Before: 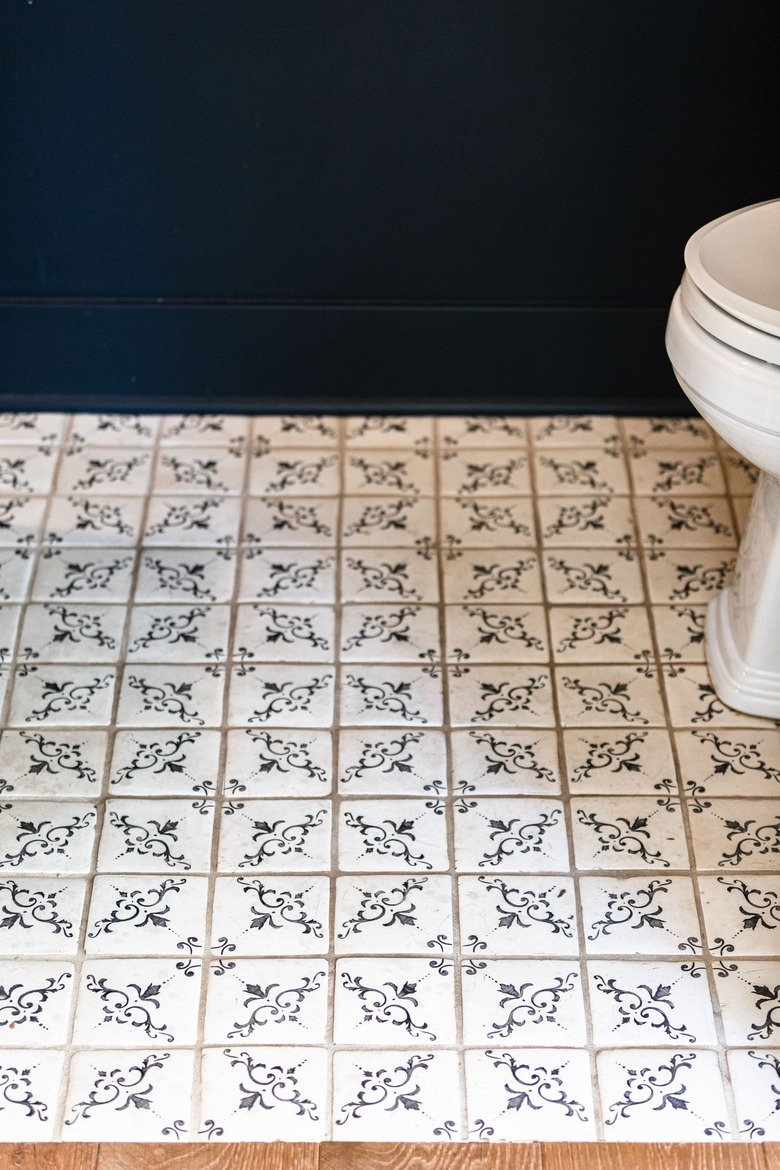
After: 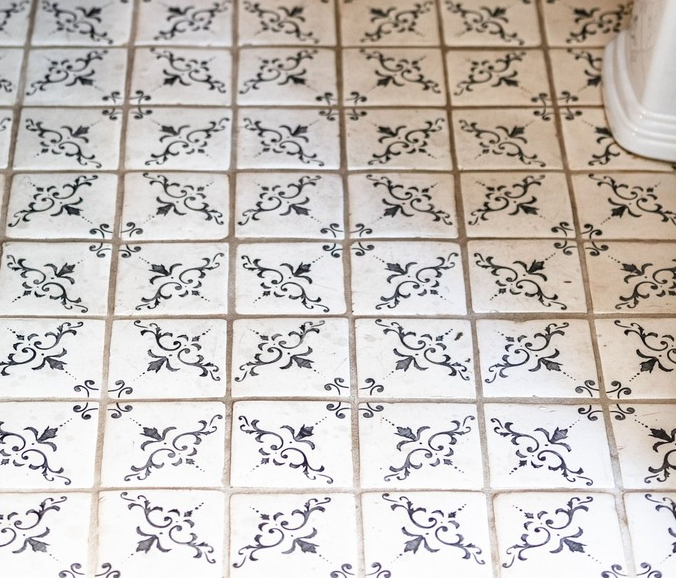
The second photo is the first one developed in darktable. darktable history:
crop and rotate: left 13.252%, top 47.672%, bottom 2.917%
